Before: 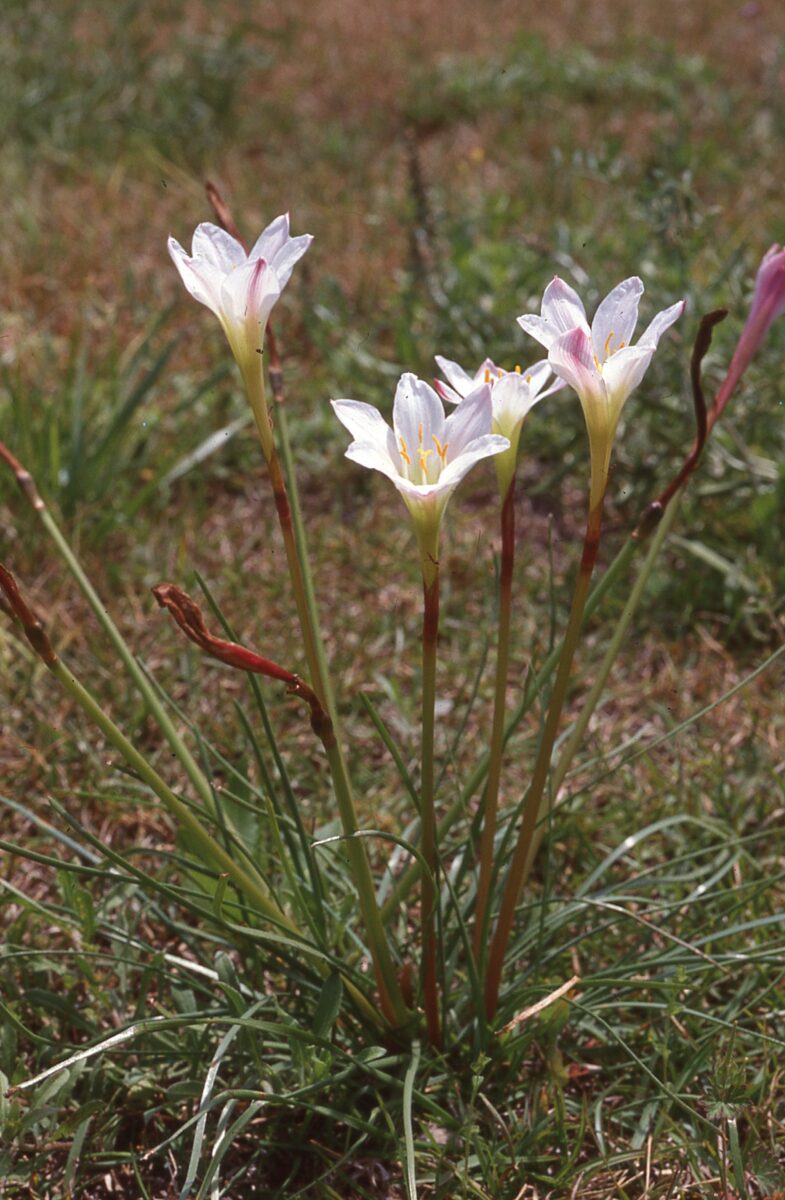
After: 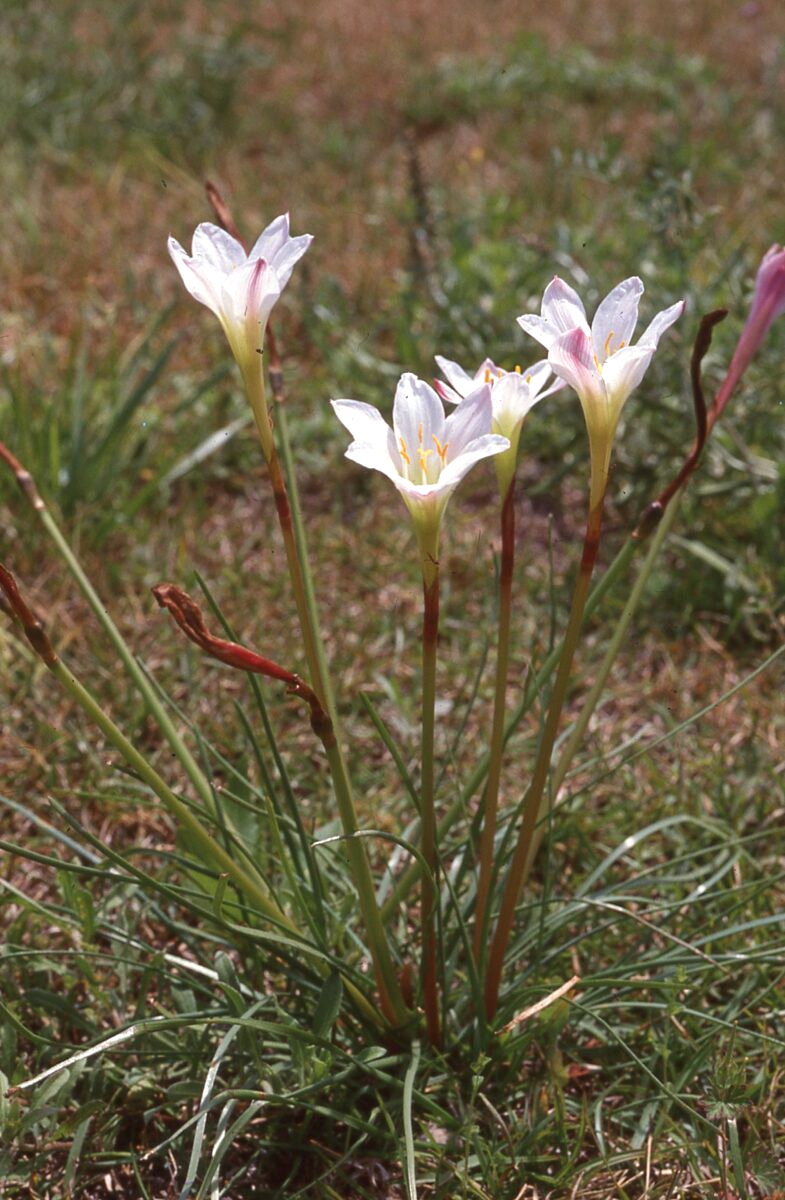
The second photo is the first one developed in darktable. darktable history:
exposure: black level correction 0.001, exposure 0.194 EV, compensate highlight preservation false
